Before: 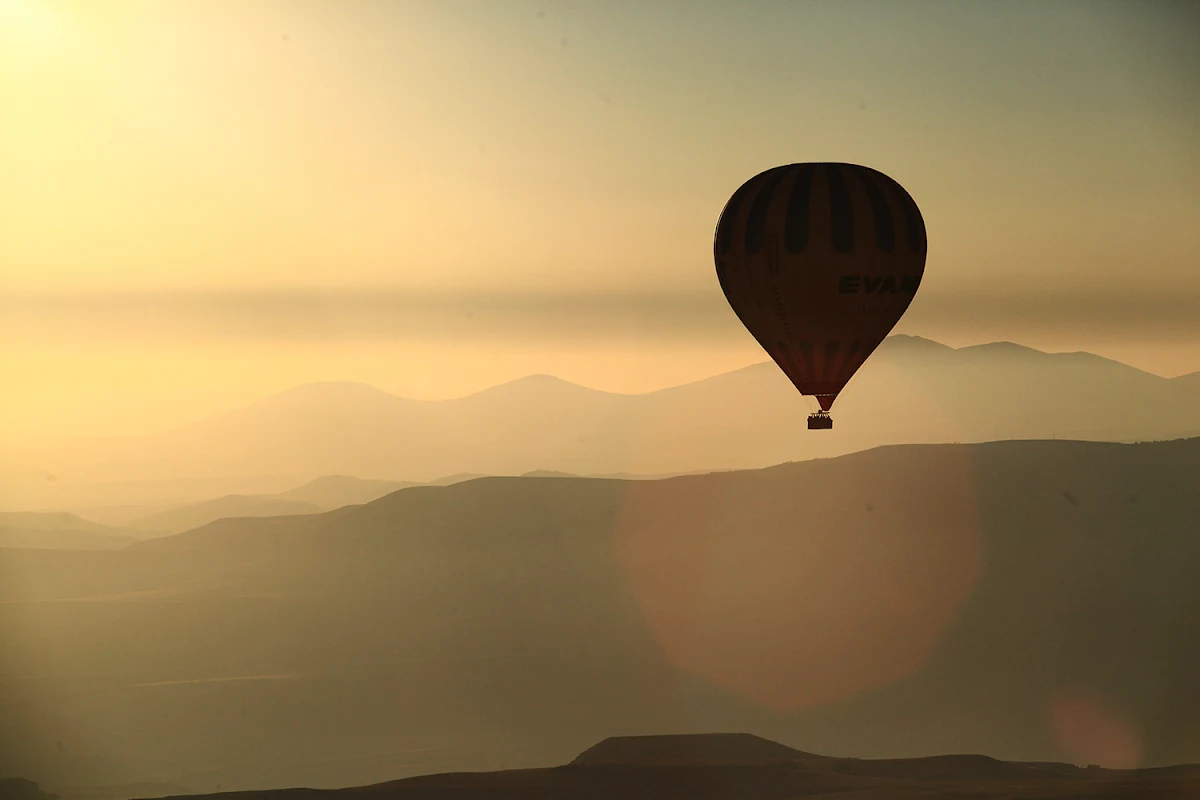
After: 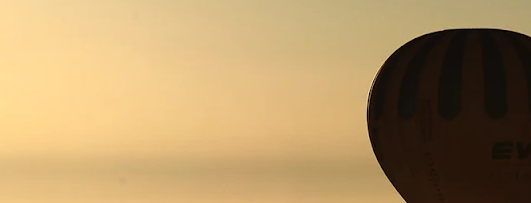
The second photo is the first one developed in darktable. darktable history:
crop: left 28.931%, top 16.866%, right 26.798%, bottom 57.684%
